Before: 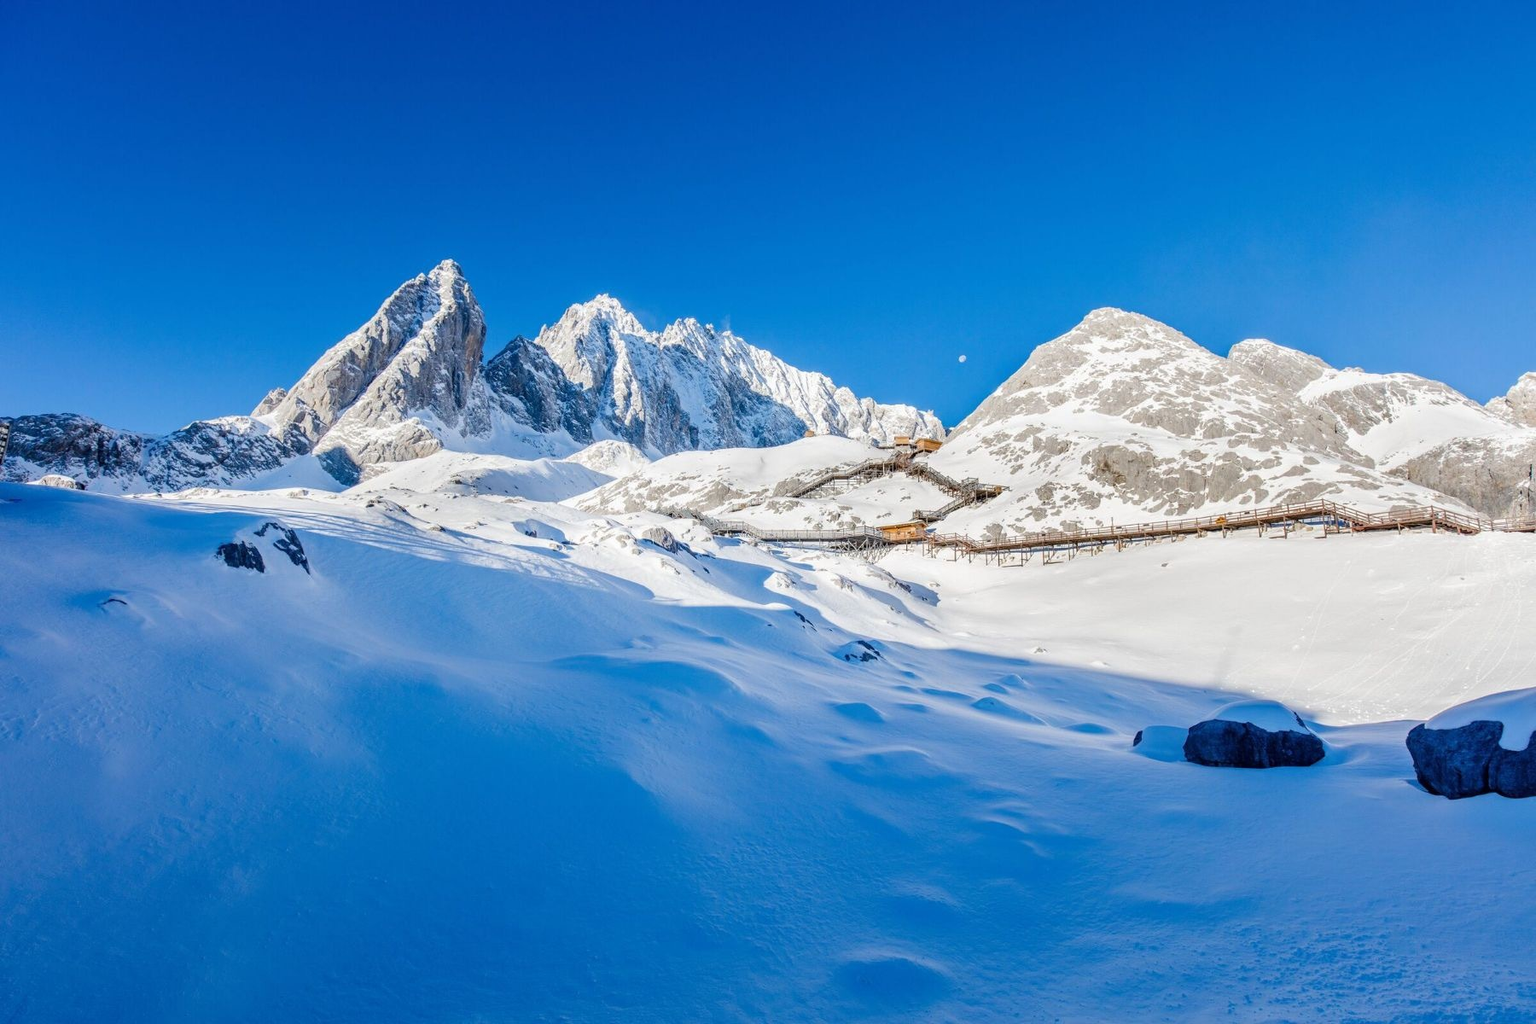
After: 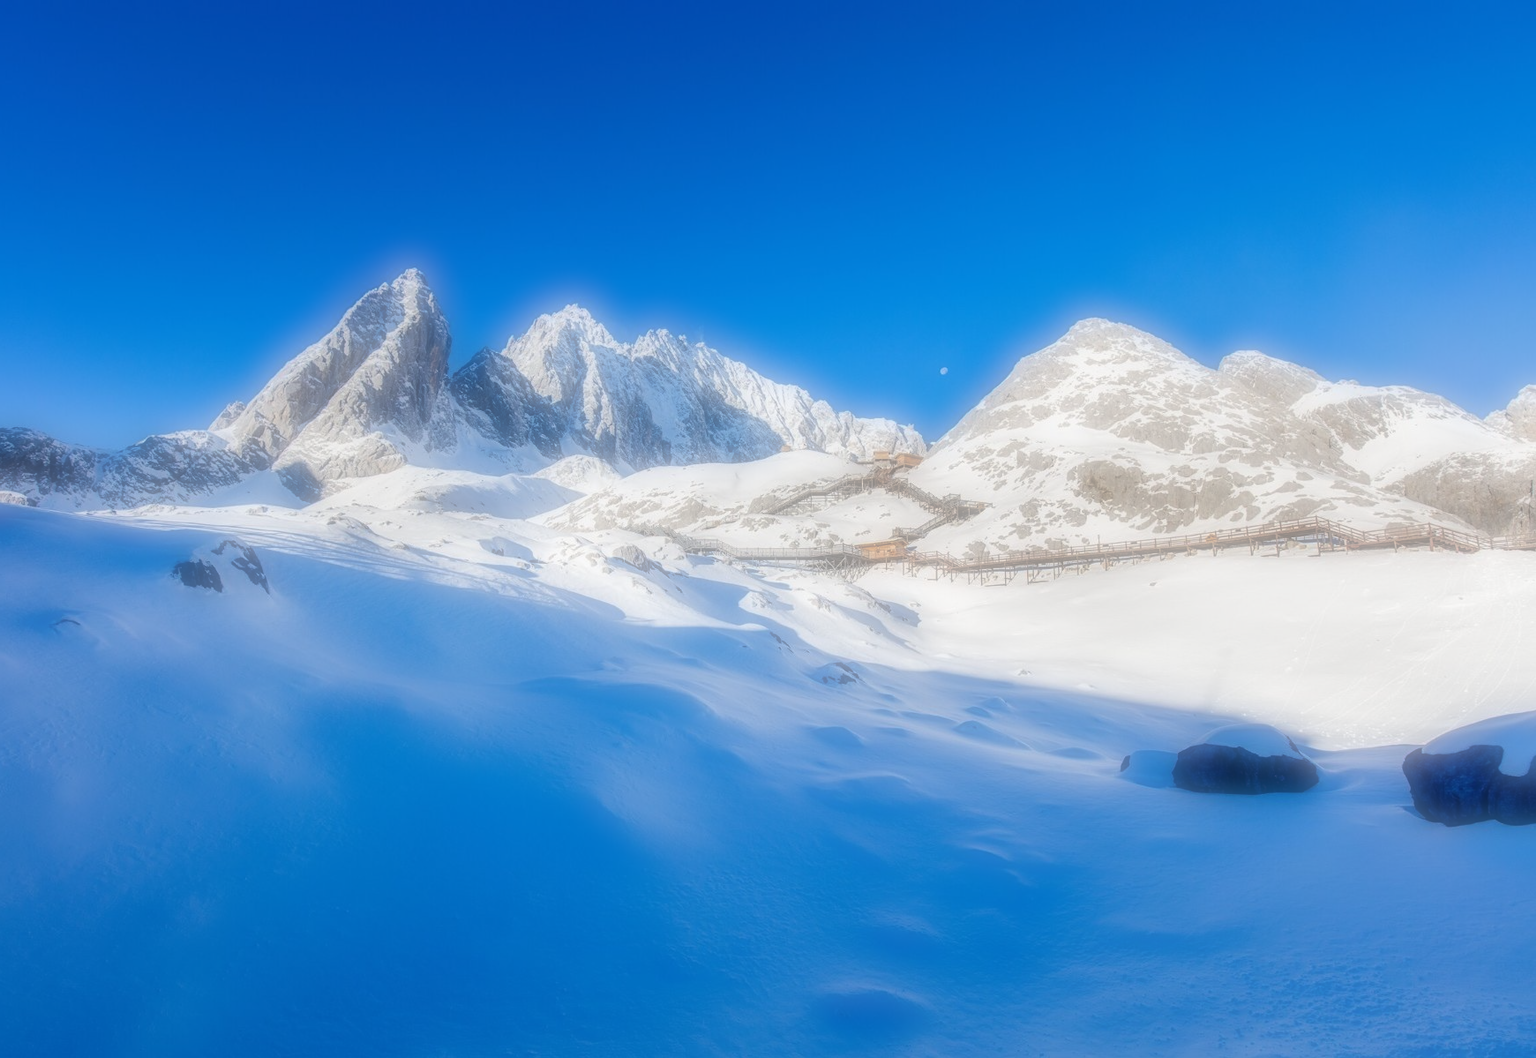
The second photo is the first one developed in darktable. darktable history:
crop and rotate: left 3.238%
soften: on, module defaults
